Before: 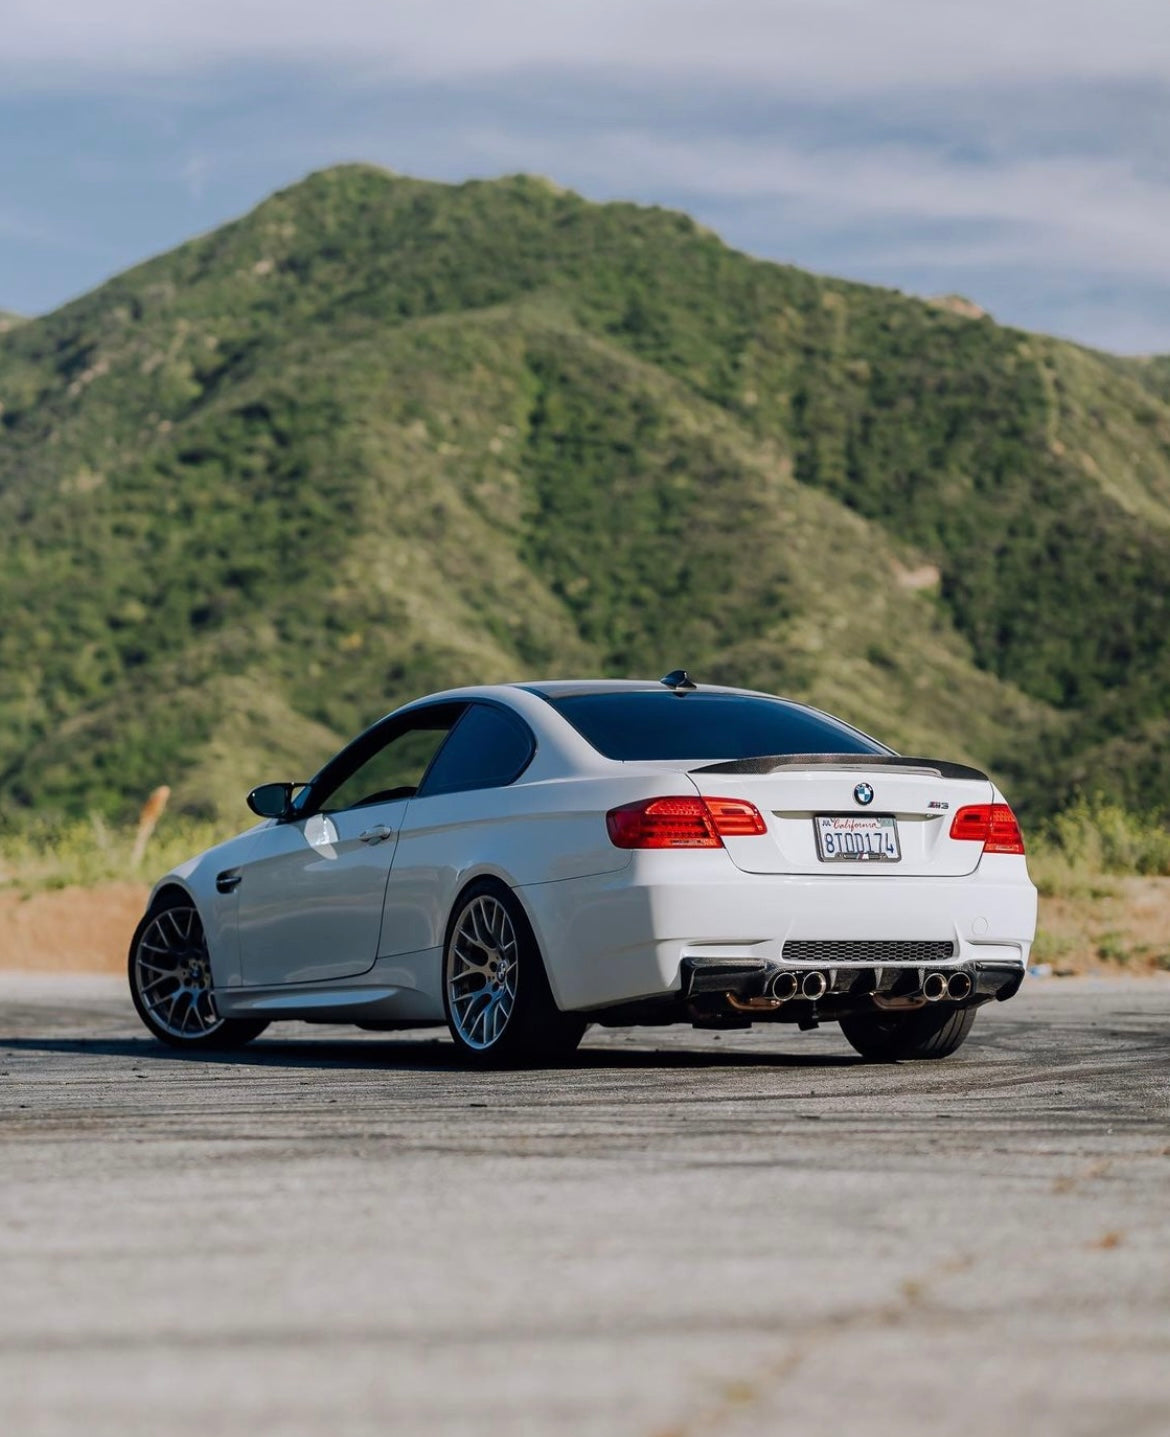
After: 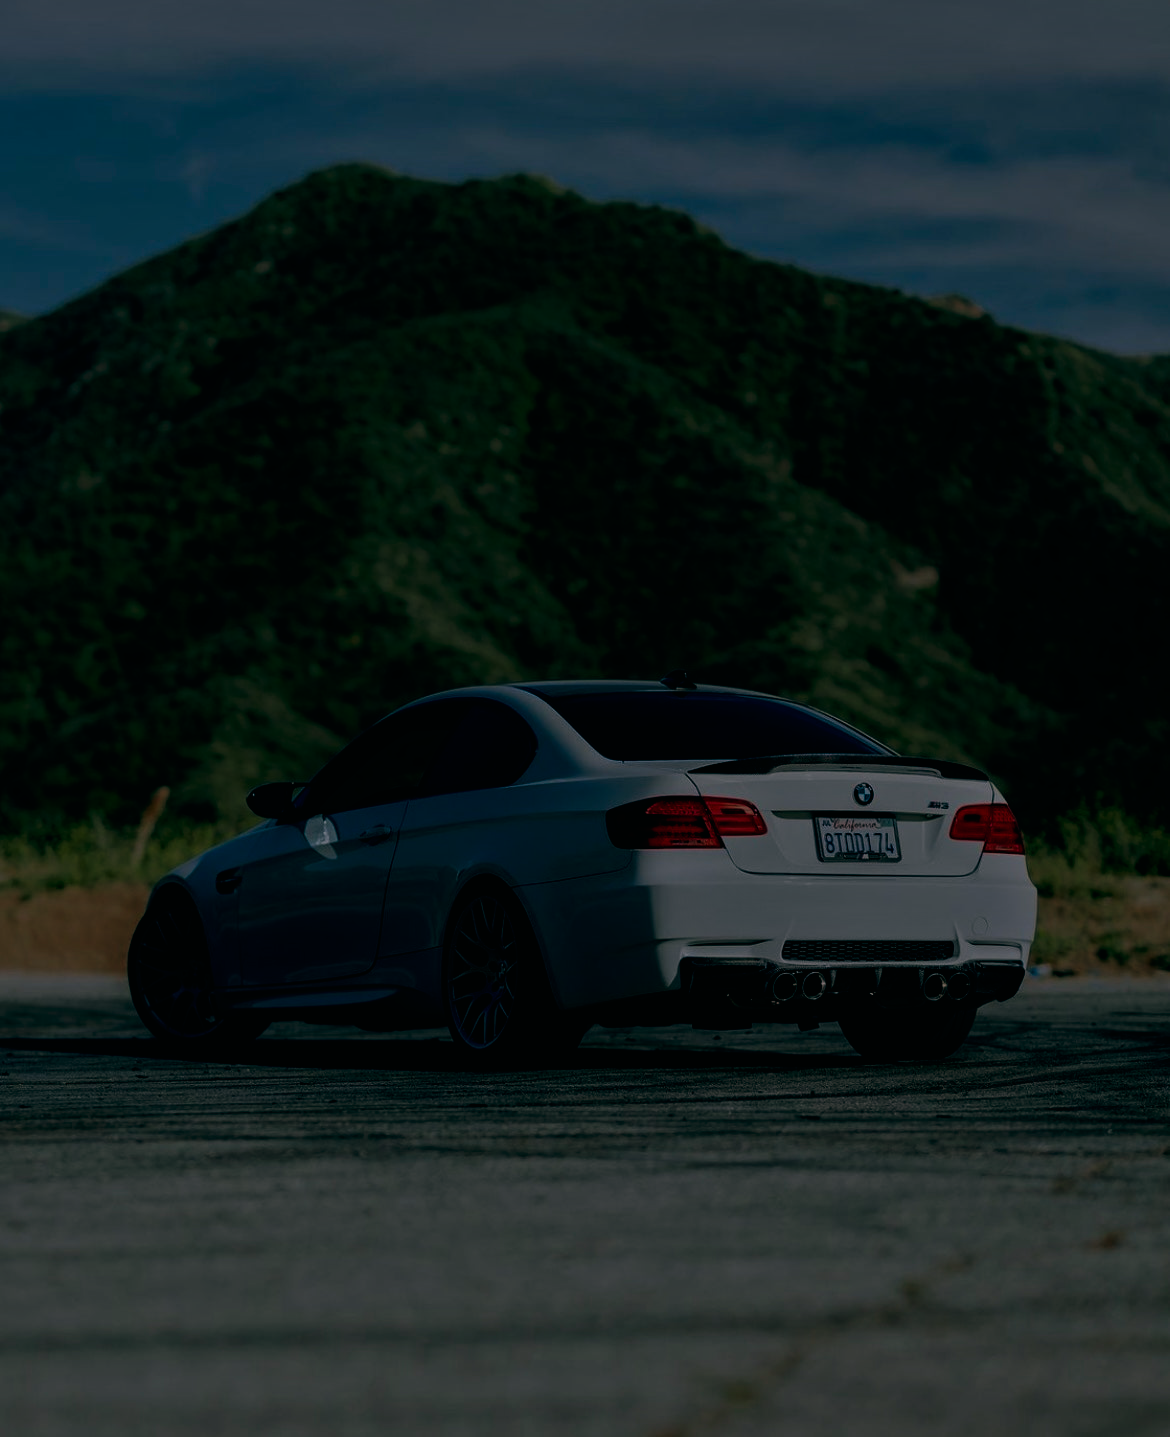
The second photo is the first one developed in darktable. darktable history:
color balance: lift [1.016, 0.983, 1, 1.017], gamma [0.78, 1.018, 1.043, 0.957], gain [0.786, 1.063, 0.937, 1.017], input saturation 118.26%, contrast 13.43%, contrast fulcrum 21.62%, output saturation 82.76%
tone curve: curves: ch0 [(0, 0) (0.003, 0) (0.011, 0.001) (0.025, 0.002) (0.044, 0.004) (0.069, 0.006) (0.1, 0.009) (0.136, 0.03) (0.177, 0.076) (0.224, 0.13) (0.277, 0.202) (0.335, 0.28) (0.399, 0.367) (0.468, 0.46) (0.543, 0.562) (0.623, 0.67) (0.709, 0.787) (0.801, 0.889) (0.898, 0.972) (1, 1)], preserve colors none
tone equalizer: -8 EV -2 EV, -7 EV -2 EV, -6 EV -2 EV, -5 EV -2 EV, -4 EV -2 EV, -3 EV -2 EV, -2 EV -2 EV, -1 EV -1.63 EV, +0 EV -2 EV
